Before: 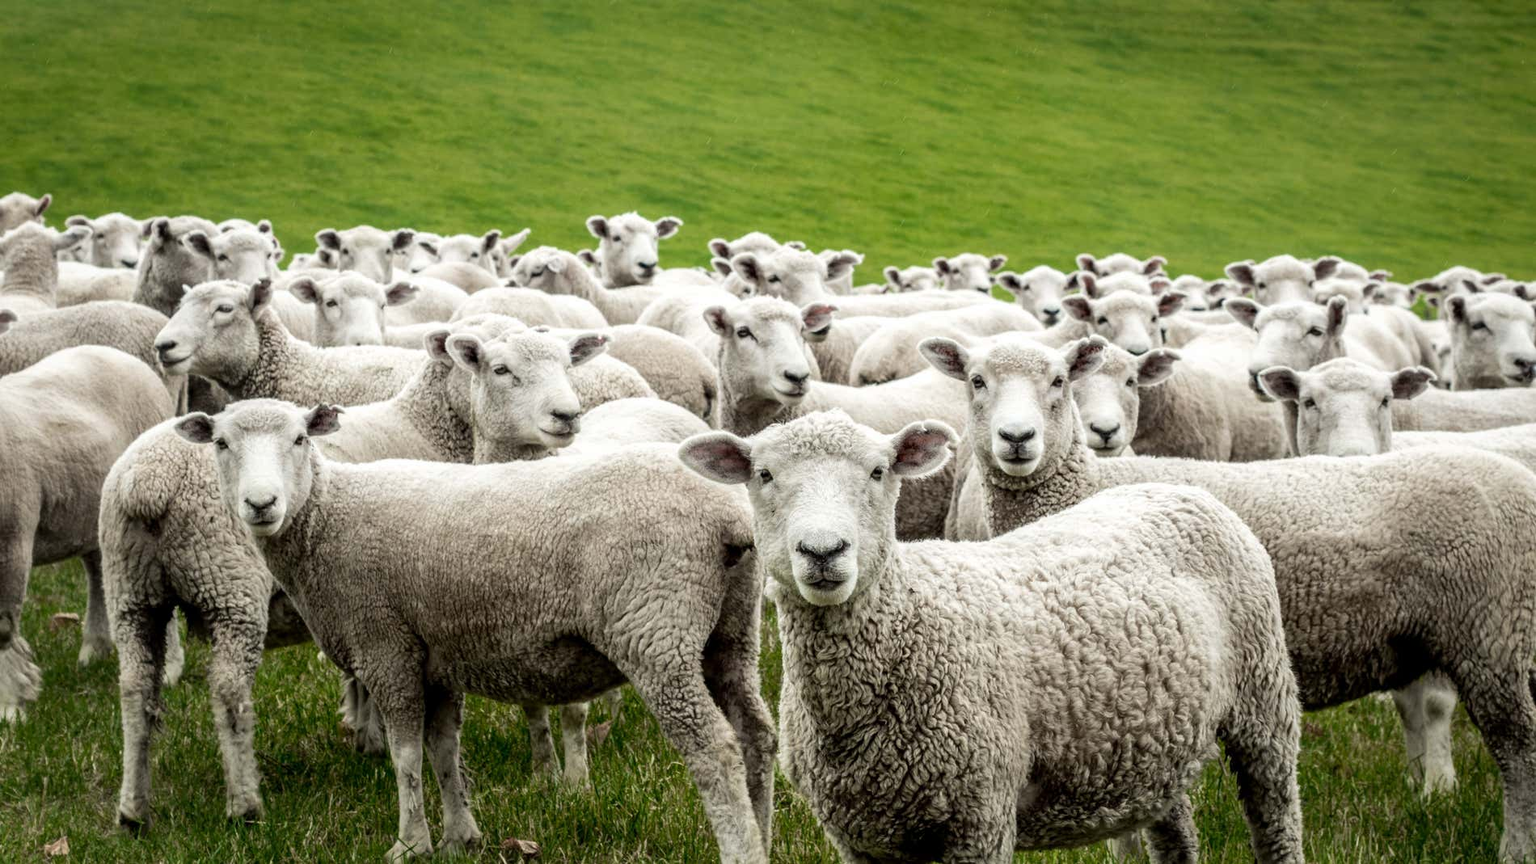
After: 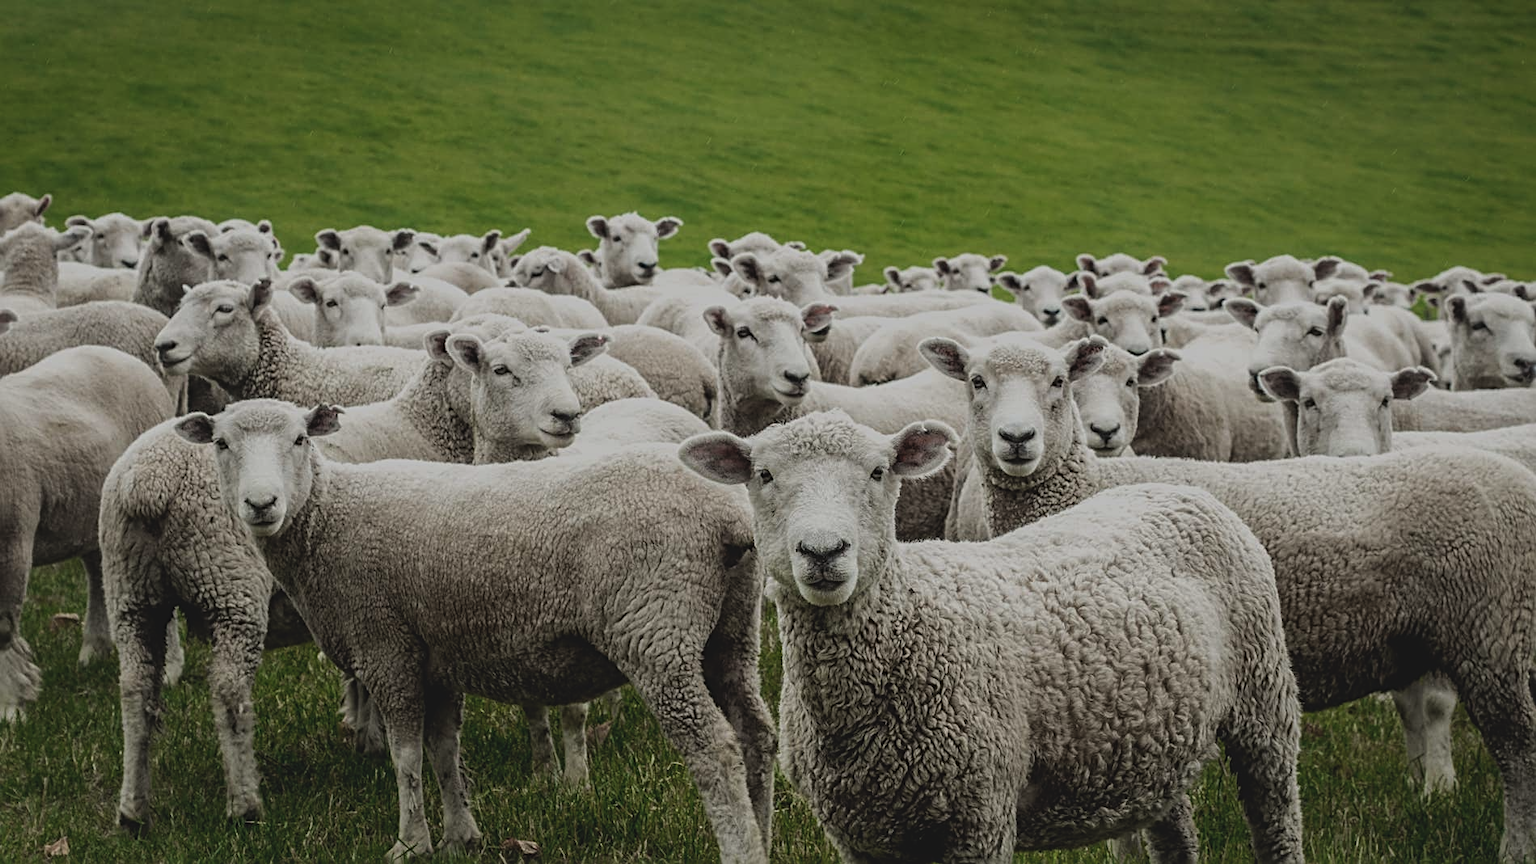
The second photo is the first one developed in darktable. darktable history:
sharpen: radius 2.748
exposure: black level correction -0.017, exposure -1.016 EV, compensate highlight preservation false
